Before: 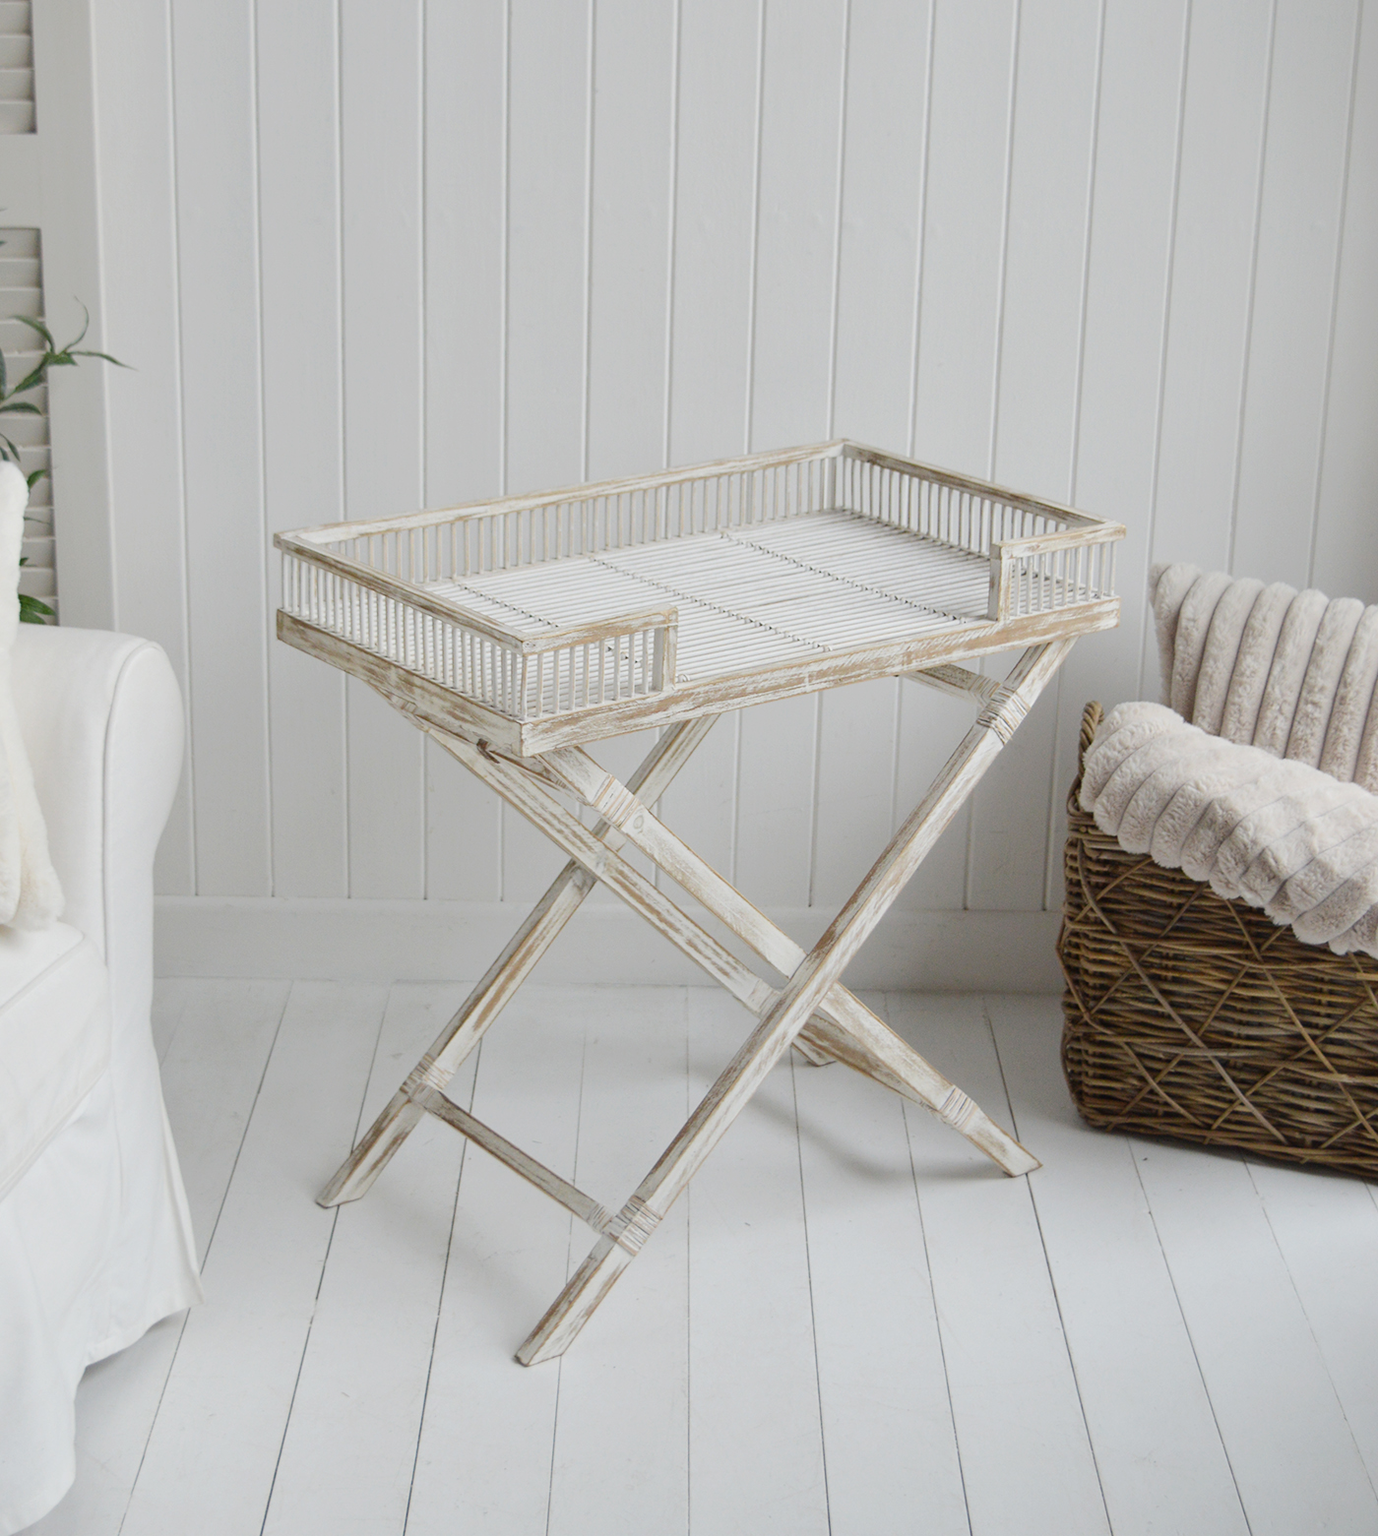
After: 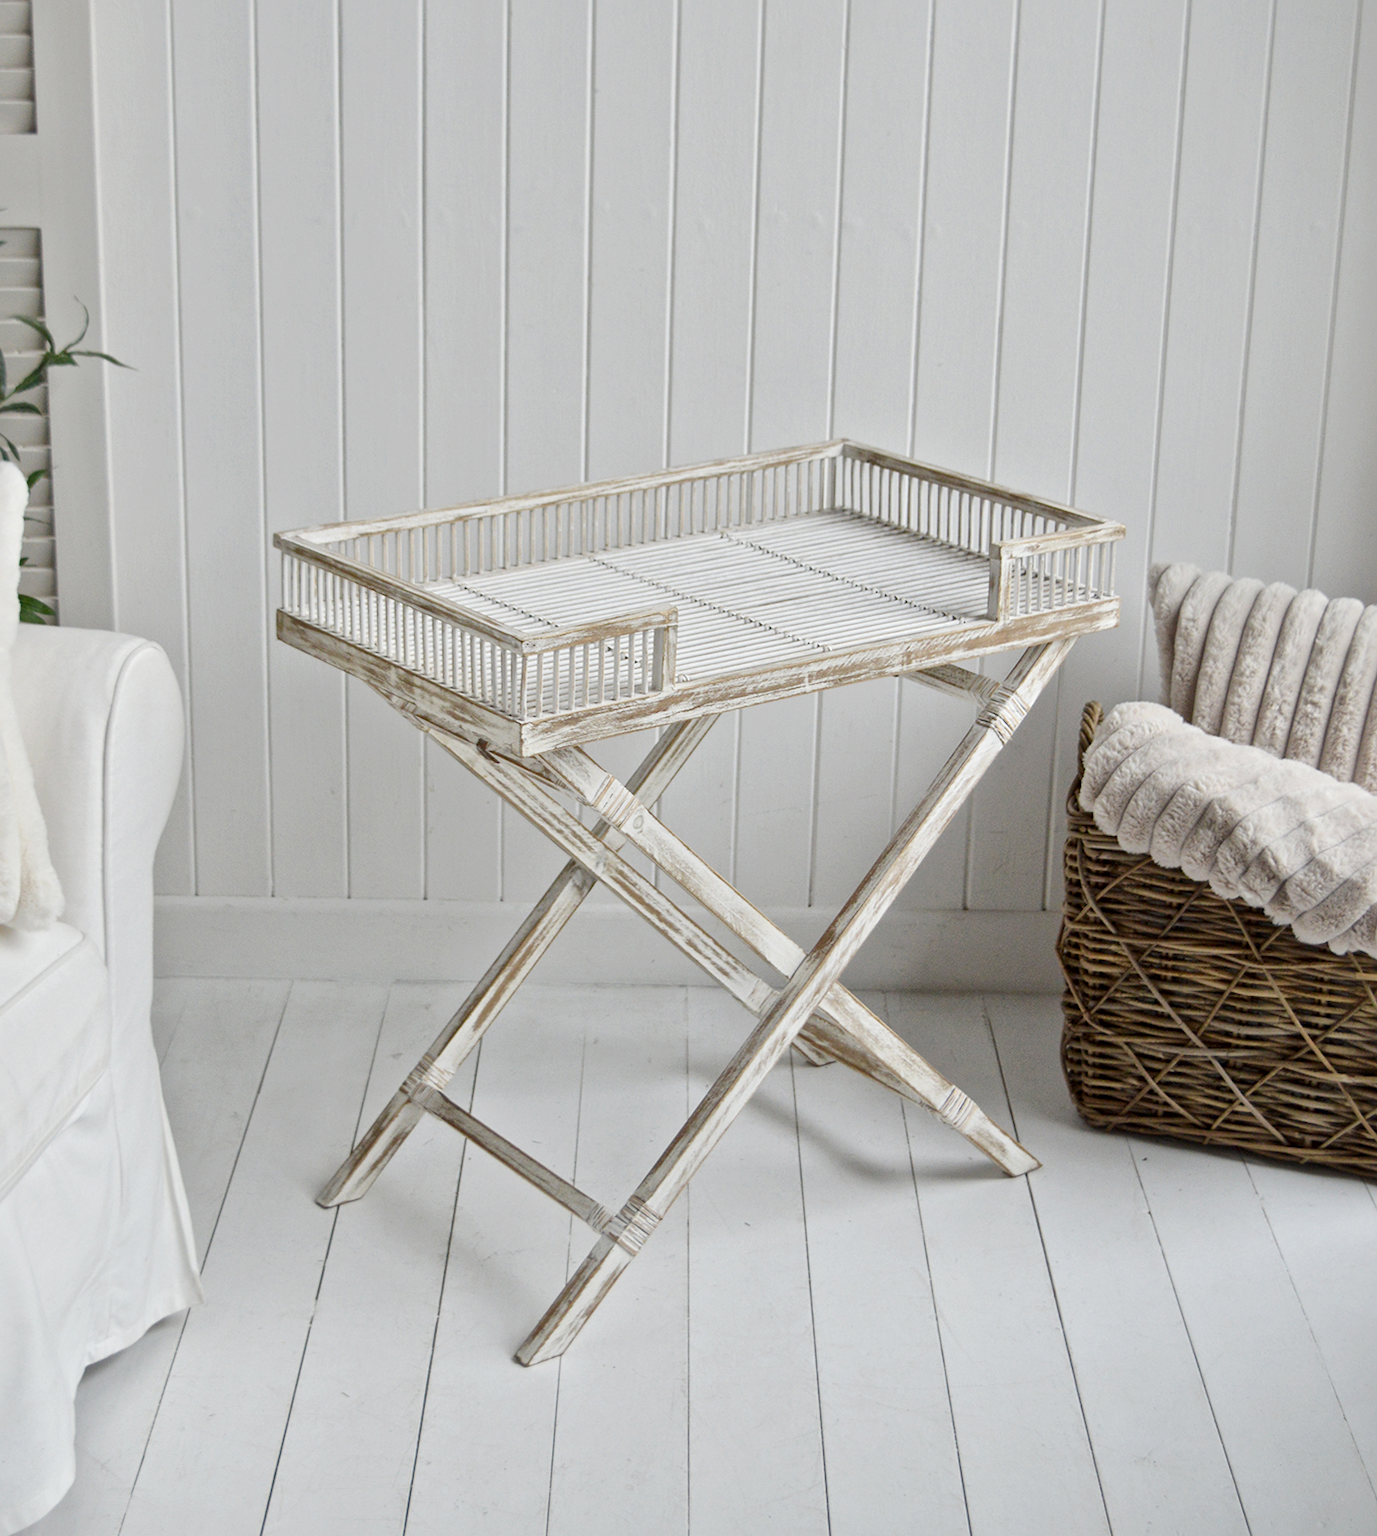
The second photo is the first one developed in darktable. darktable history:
local contrast: mode bilateral grid, contrast 19, coarseness 18, detail 163%, midtone range 0.2
